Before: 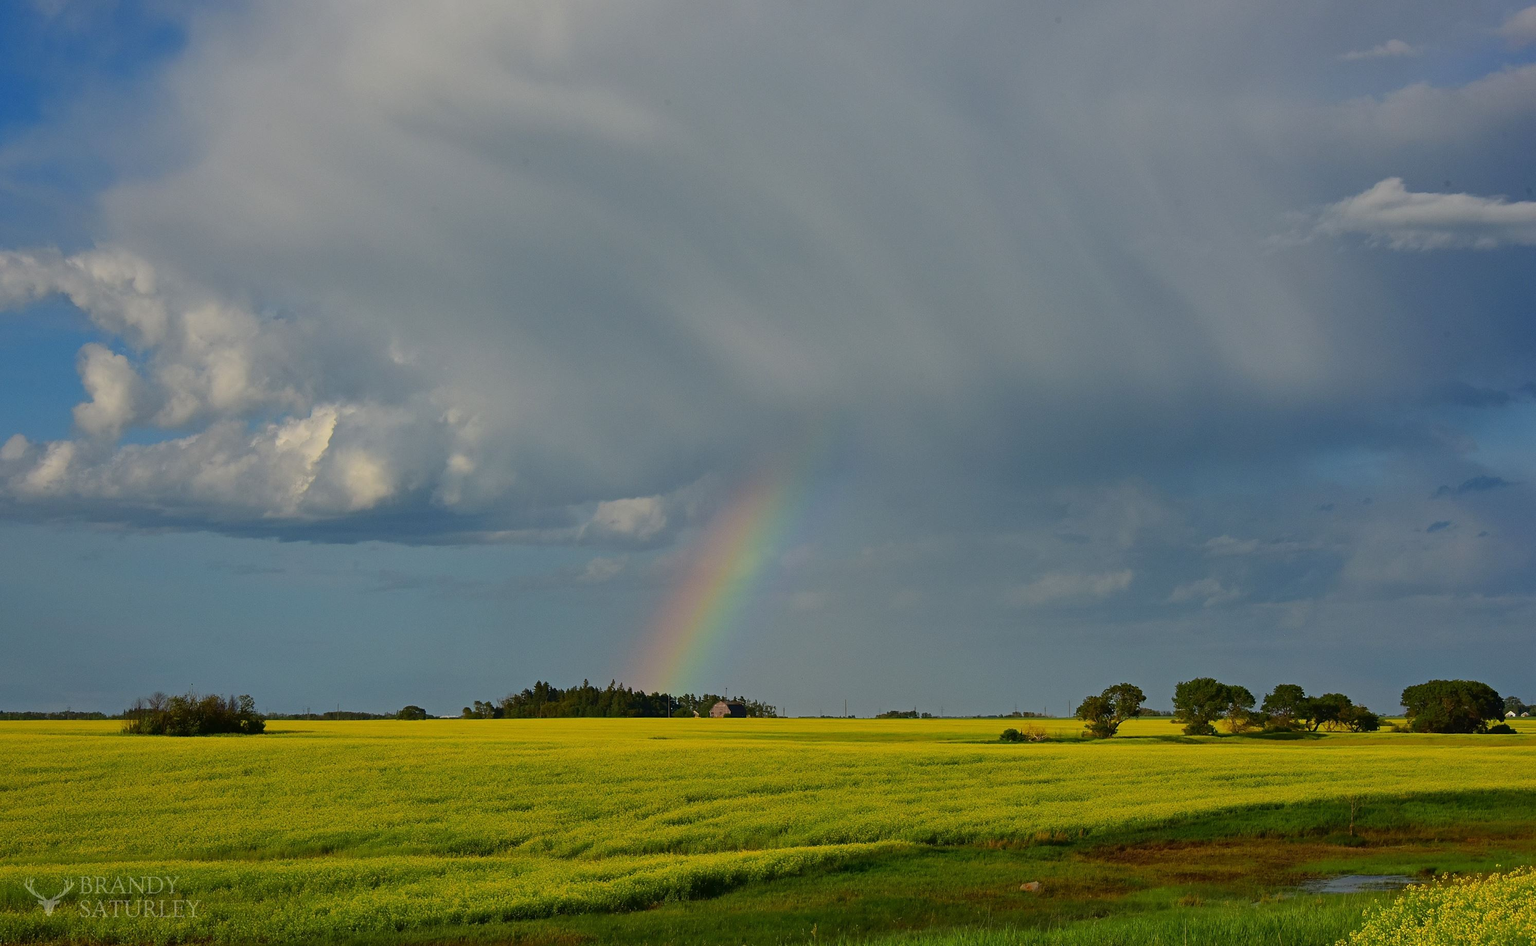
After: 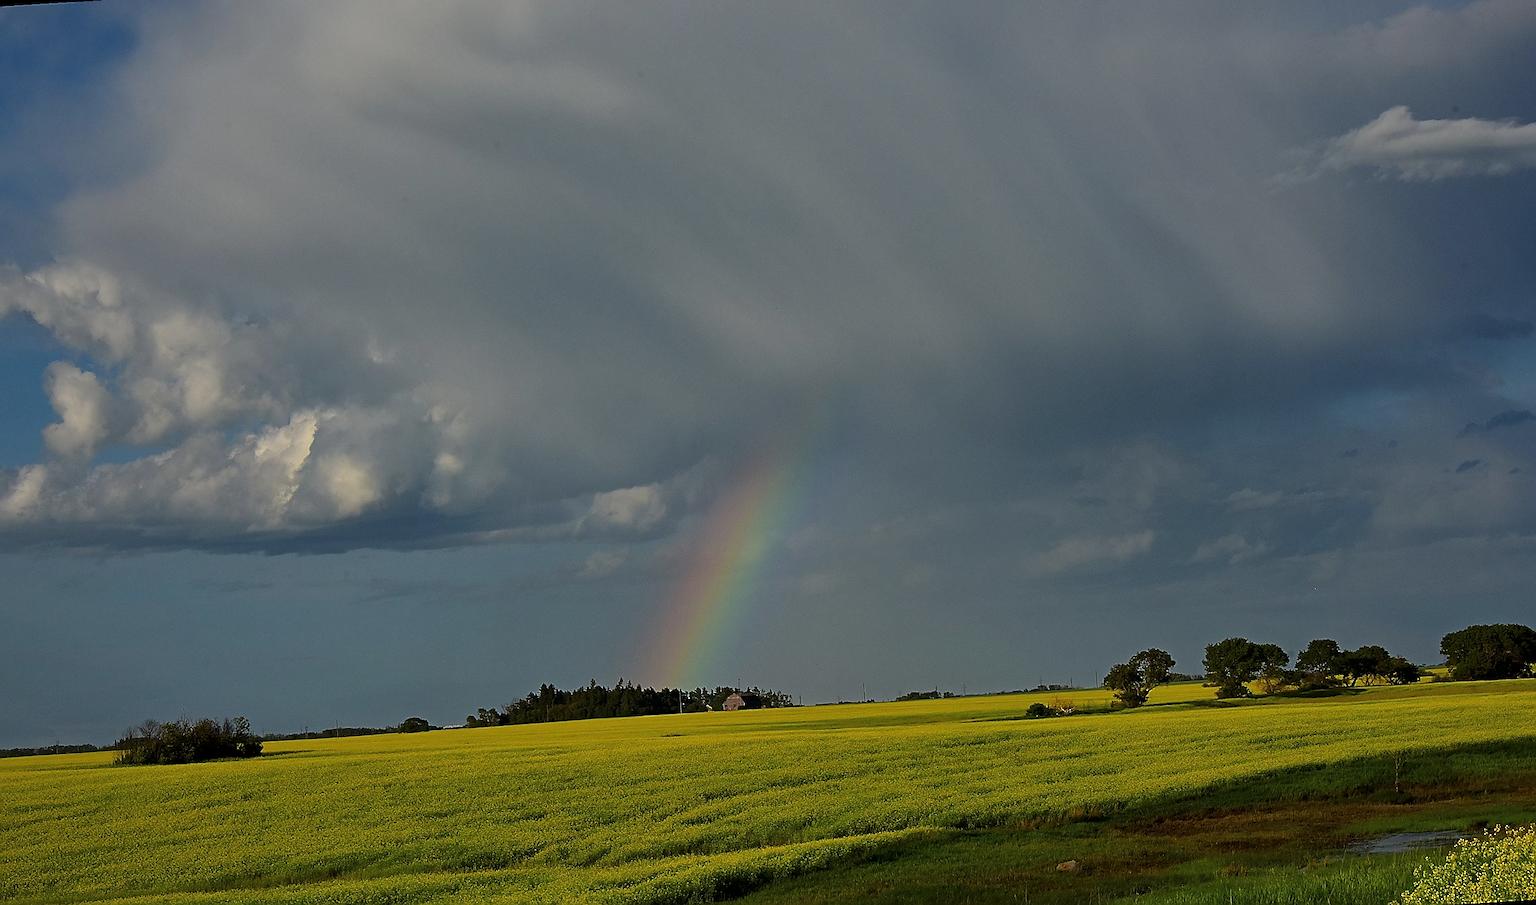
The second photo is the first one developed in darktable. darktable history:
levels: levels [0.029, 0.545, 0.971]
sharpen: radius 1.4, amount 1.25, threshold 0.7
rotate and perspective: rotation -3.52°, crop left 0.036, crop right 0.964, crop top 0.081, crop bottom 0.919
